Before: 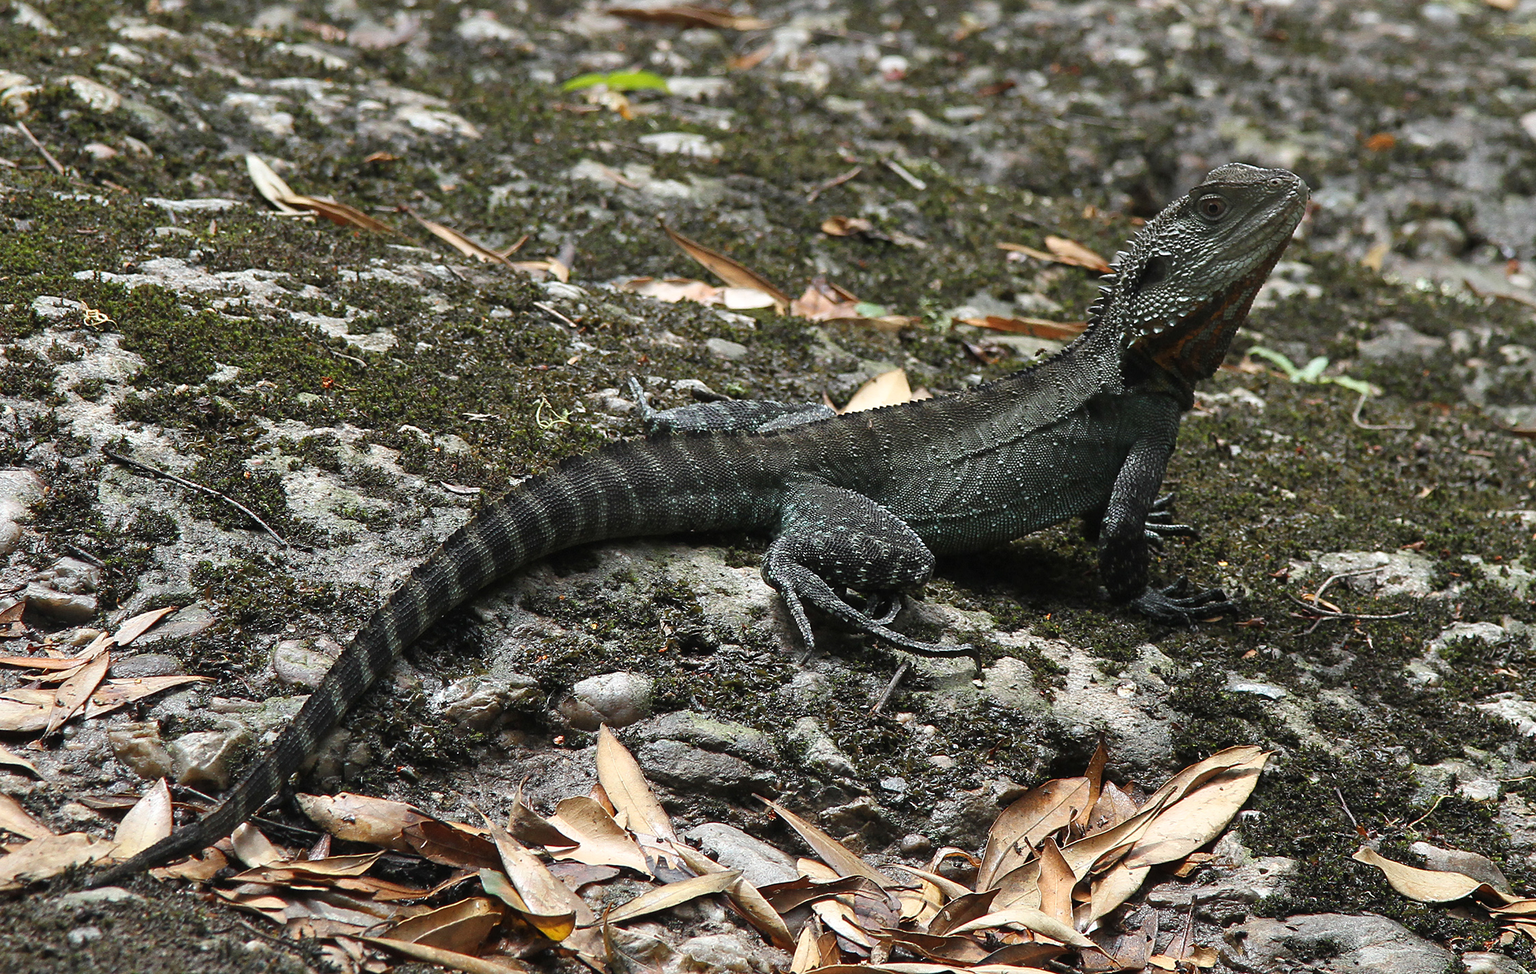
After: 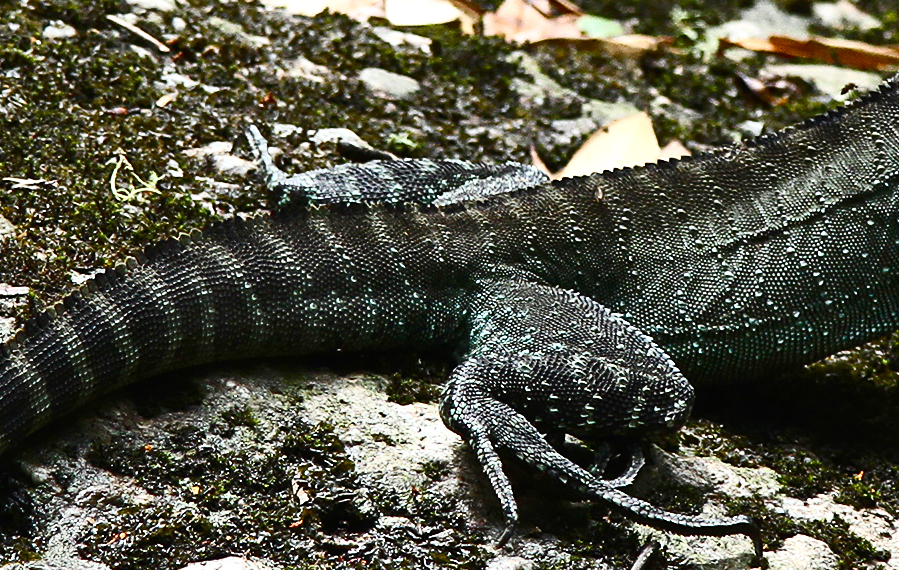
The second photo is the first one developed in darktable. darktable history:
shadows and highlights: soften with gaussian
contrast brightness saturation: contrast 0.39, brightness 0.1
crop: left 30%, top 30%, right 30%, bottom 30%
color balance rgb: perceptual saturation grading › highlights -29.58%, perceptual saturation grading › mid-tones 29.47%, perceptual saturation grading › shadows 59.73%, perceptual brilliance grading › global brilliance -17.79%, perceptual brilliance grading › highlights 28.73%, global vibrance 15.44%
